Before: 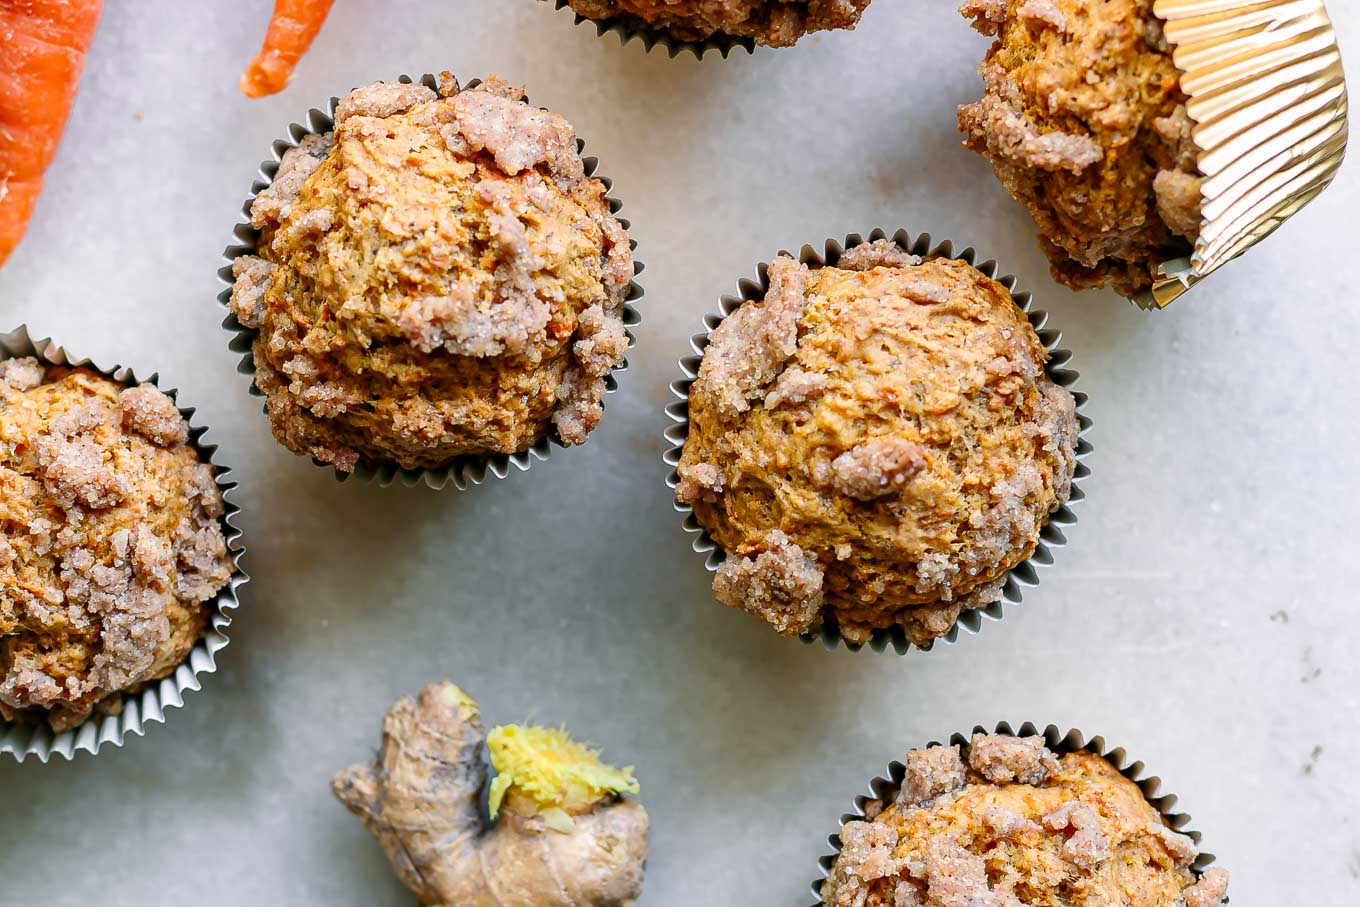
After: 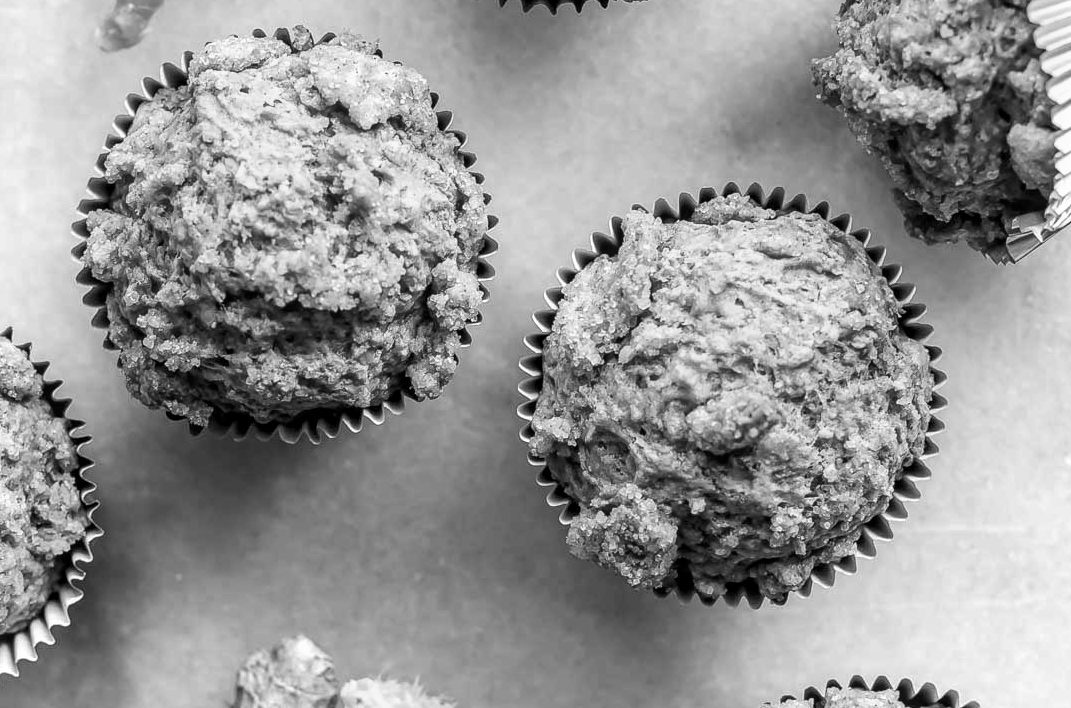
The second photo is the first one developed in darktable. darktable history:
local contrast: on, module defaults
crop and rotate: left 10.77%, top 5.1%, right 10.41%, bottom 16.76%
monochrome: size 1
velvia: on, module defaults
exposure: black level correction 0, exposure 0.2 EV, compensate exposure bias true, compensate highlight preservation false
